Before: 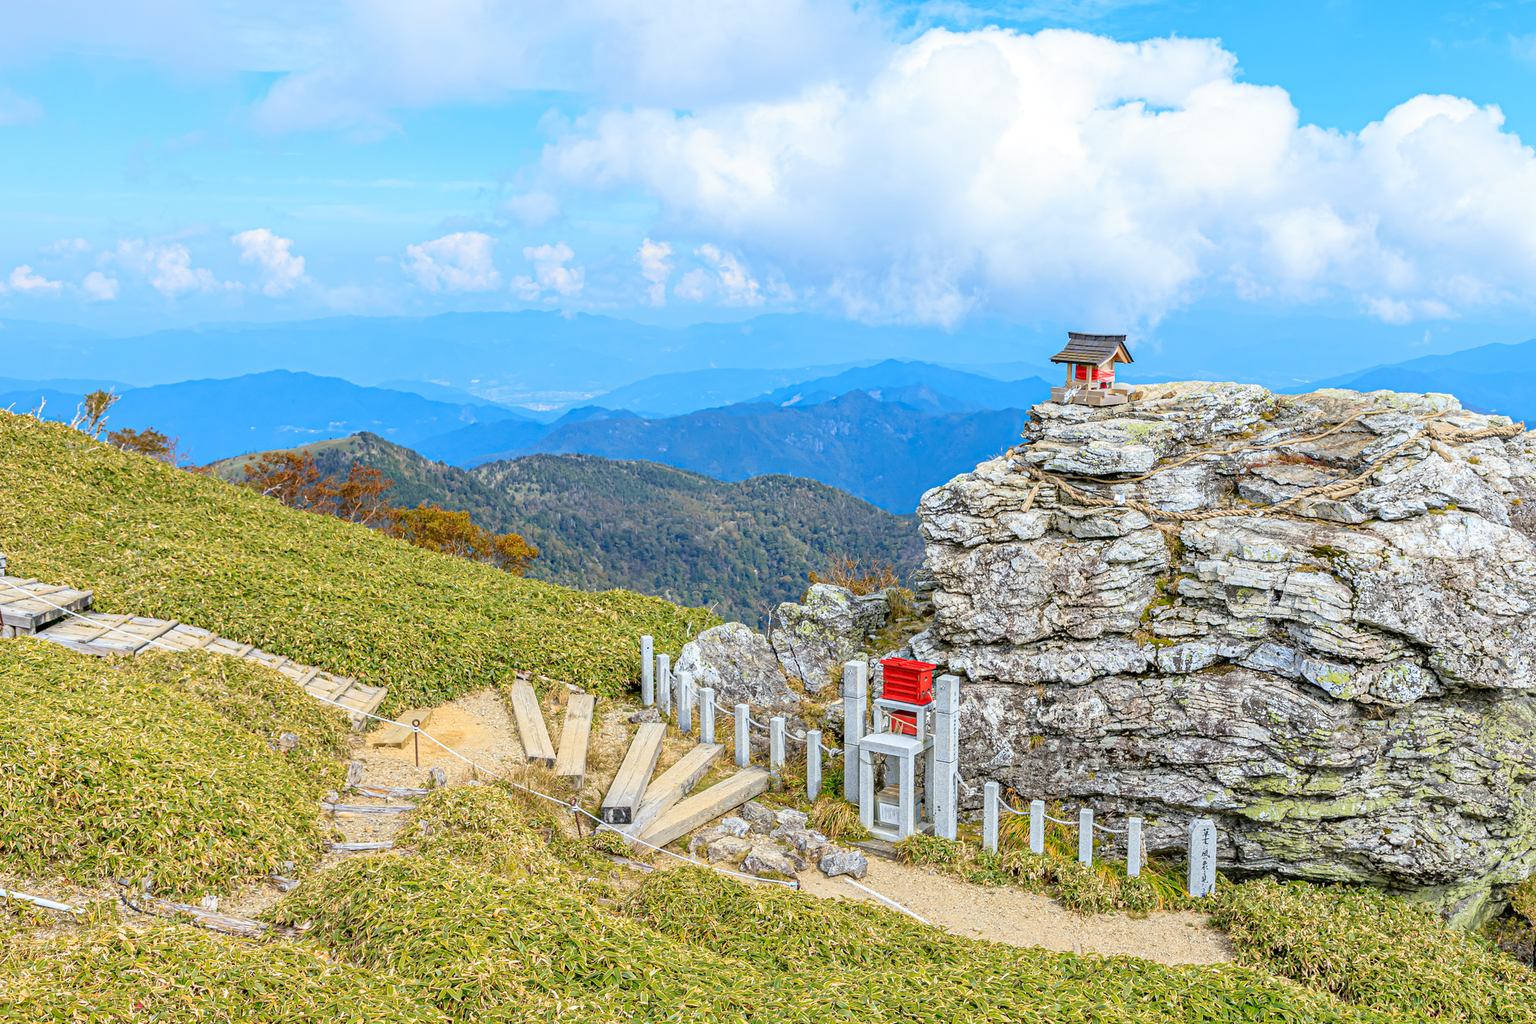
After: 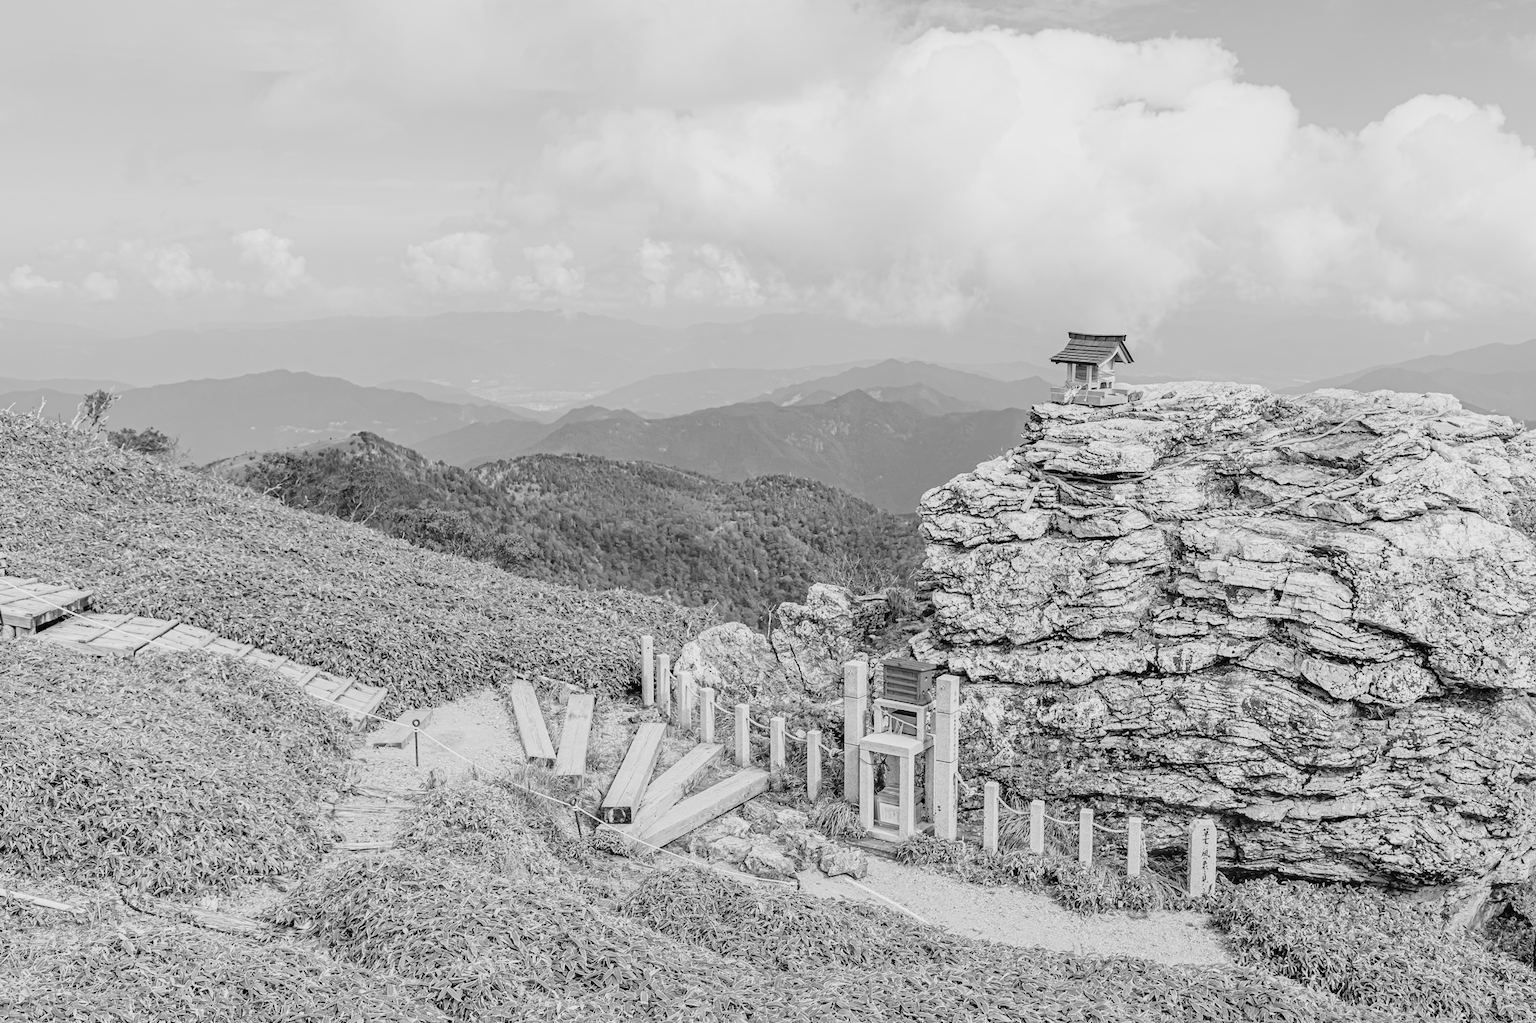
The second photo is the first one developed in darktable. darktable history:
monochrome: on, module defaults
tone curve: curves: ch0 [(0, 0.019) (0.204, 0.162) (0.491, 0.519) (0.748, 0.765) (1, 0.919)]; ch1 [(0, 0) (0.201, 0.113) (0.372, 0.282) (0.443, 0.434) (0.496, 0.504) (0.566, 0.585) (0.761, 0.803) (1, 1)]; ch2 [(0, 0) (0.434, 0.447) (0.483, 0.487) (0.555, 0.563) (0.697, 0.68) (1, 1)], color space Lab, independent channels, preserve colors none
